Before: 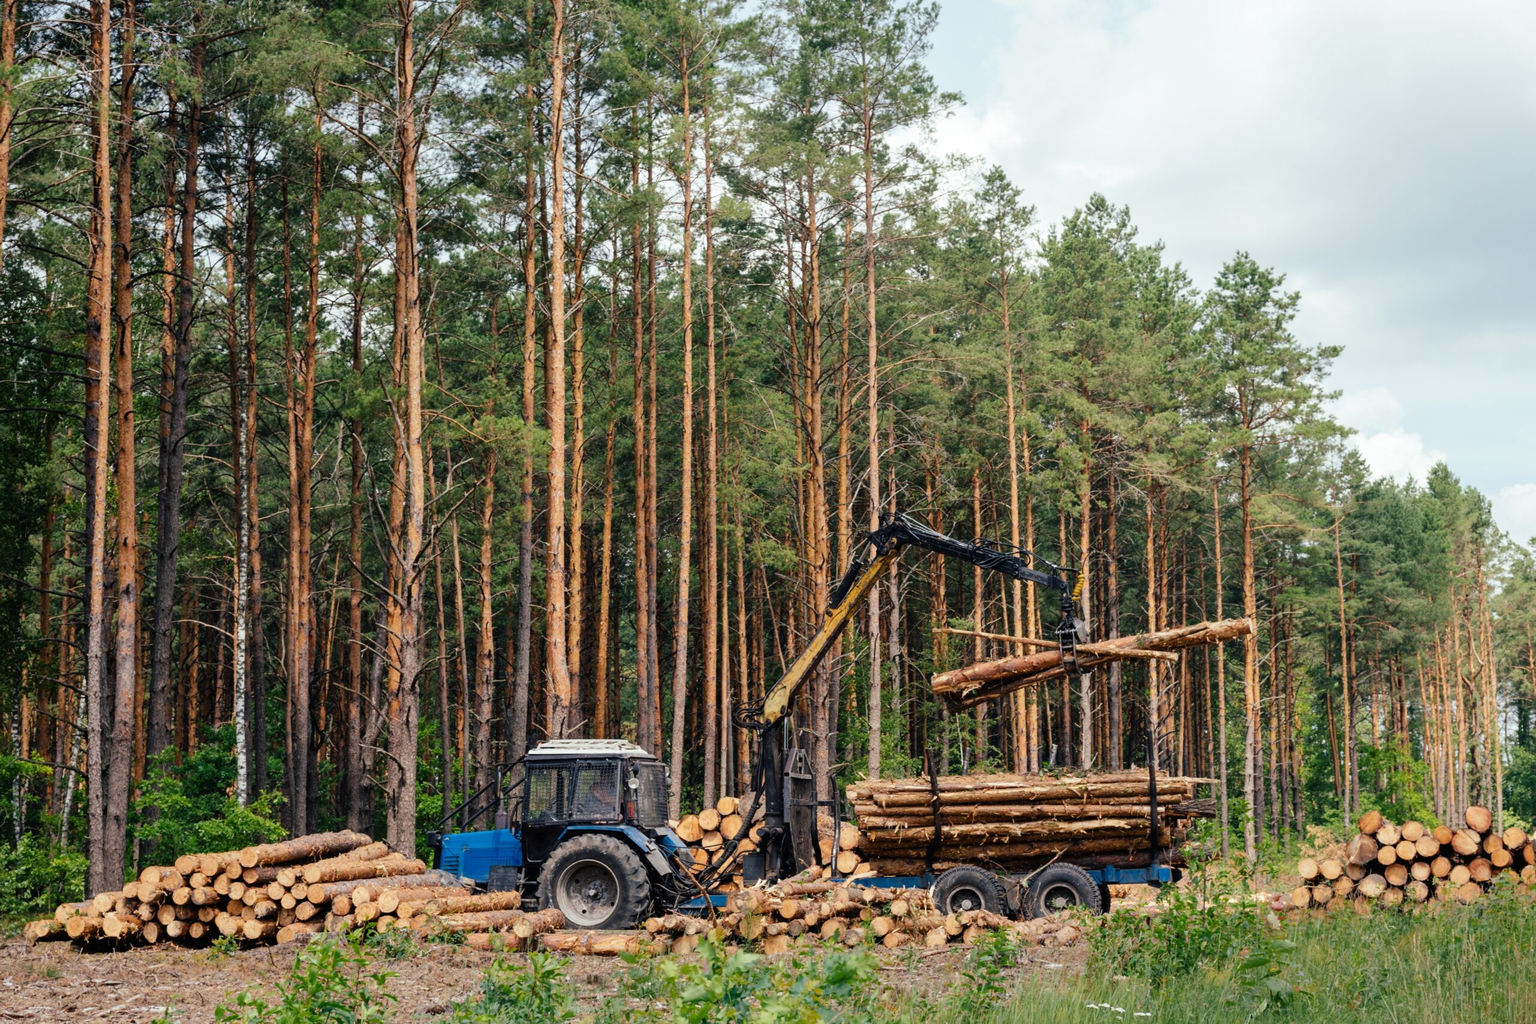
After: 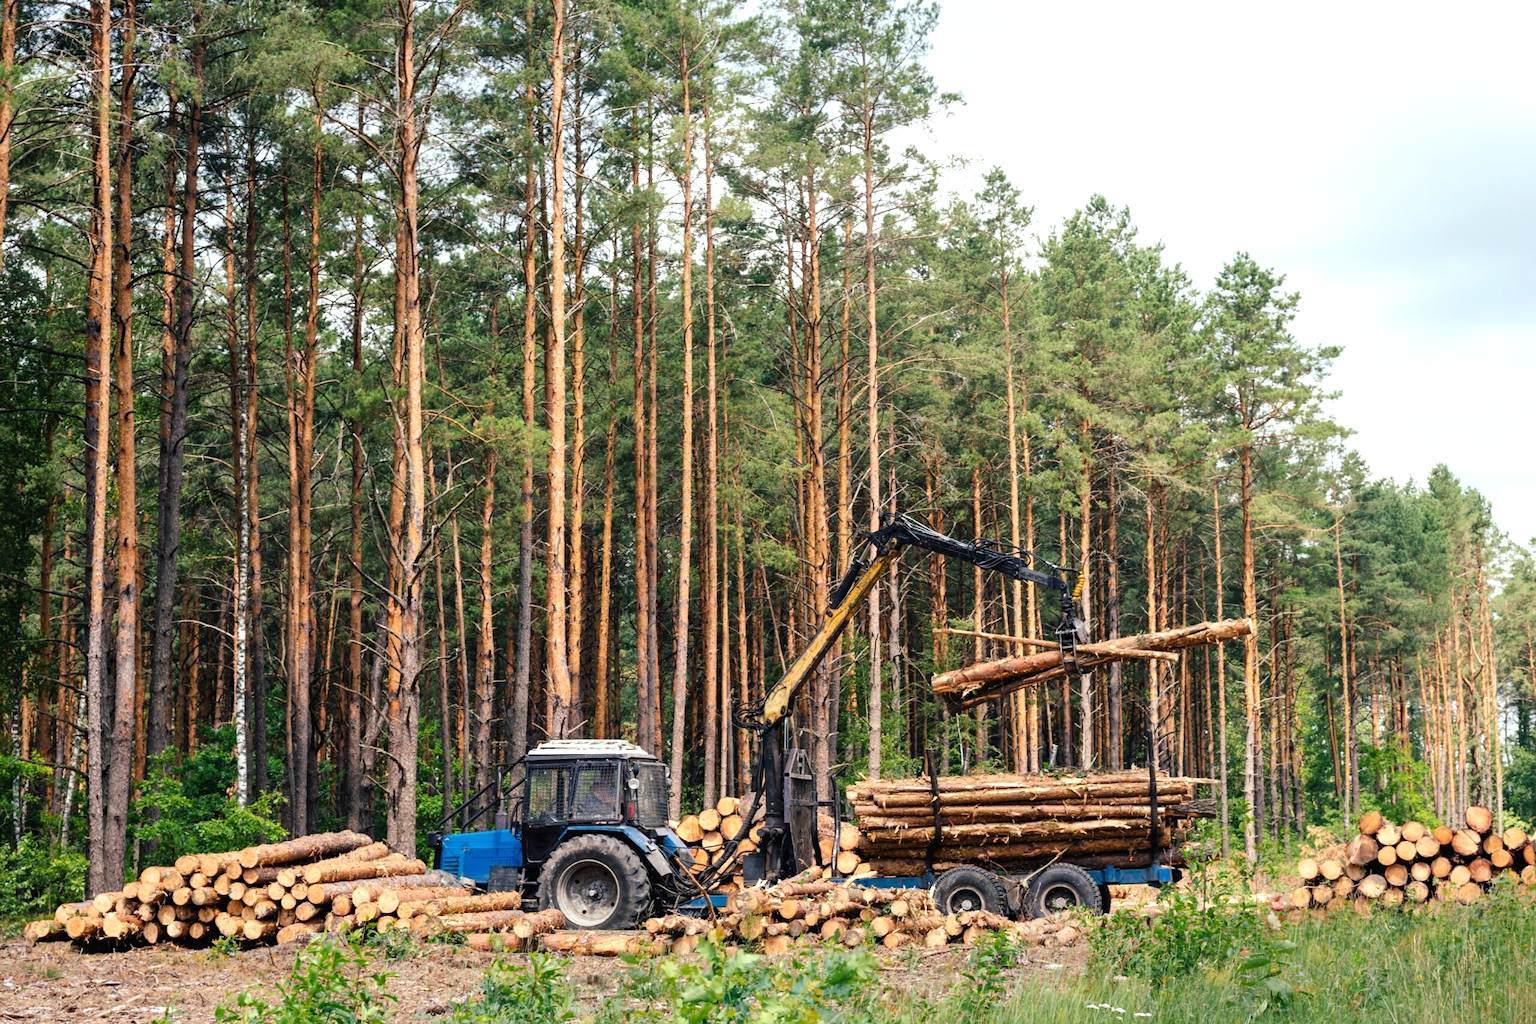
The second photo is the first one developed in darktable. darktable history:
exposure: exposure 0.515 EV, compensate highlight preservation false
